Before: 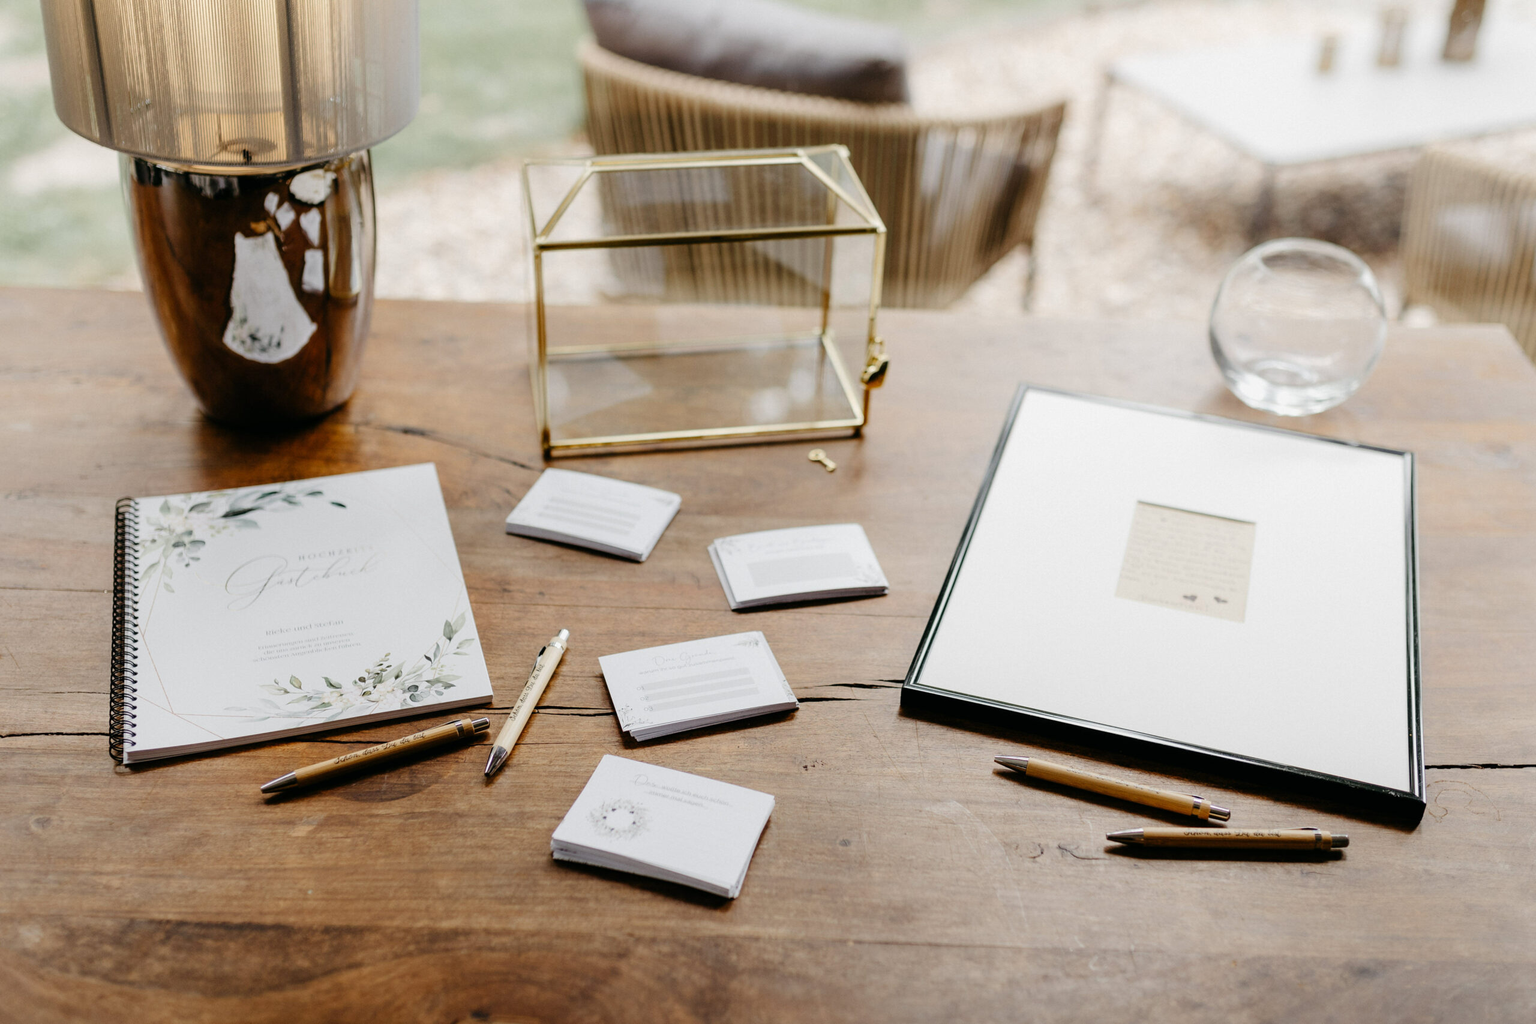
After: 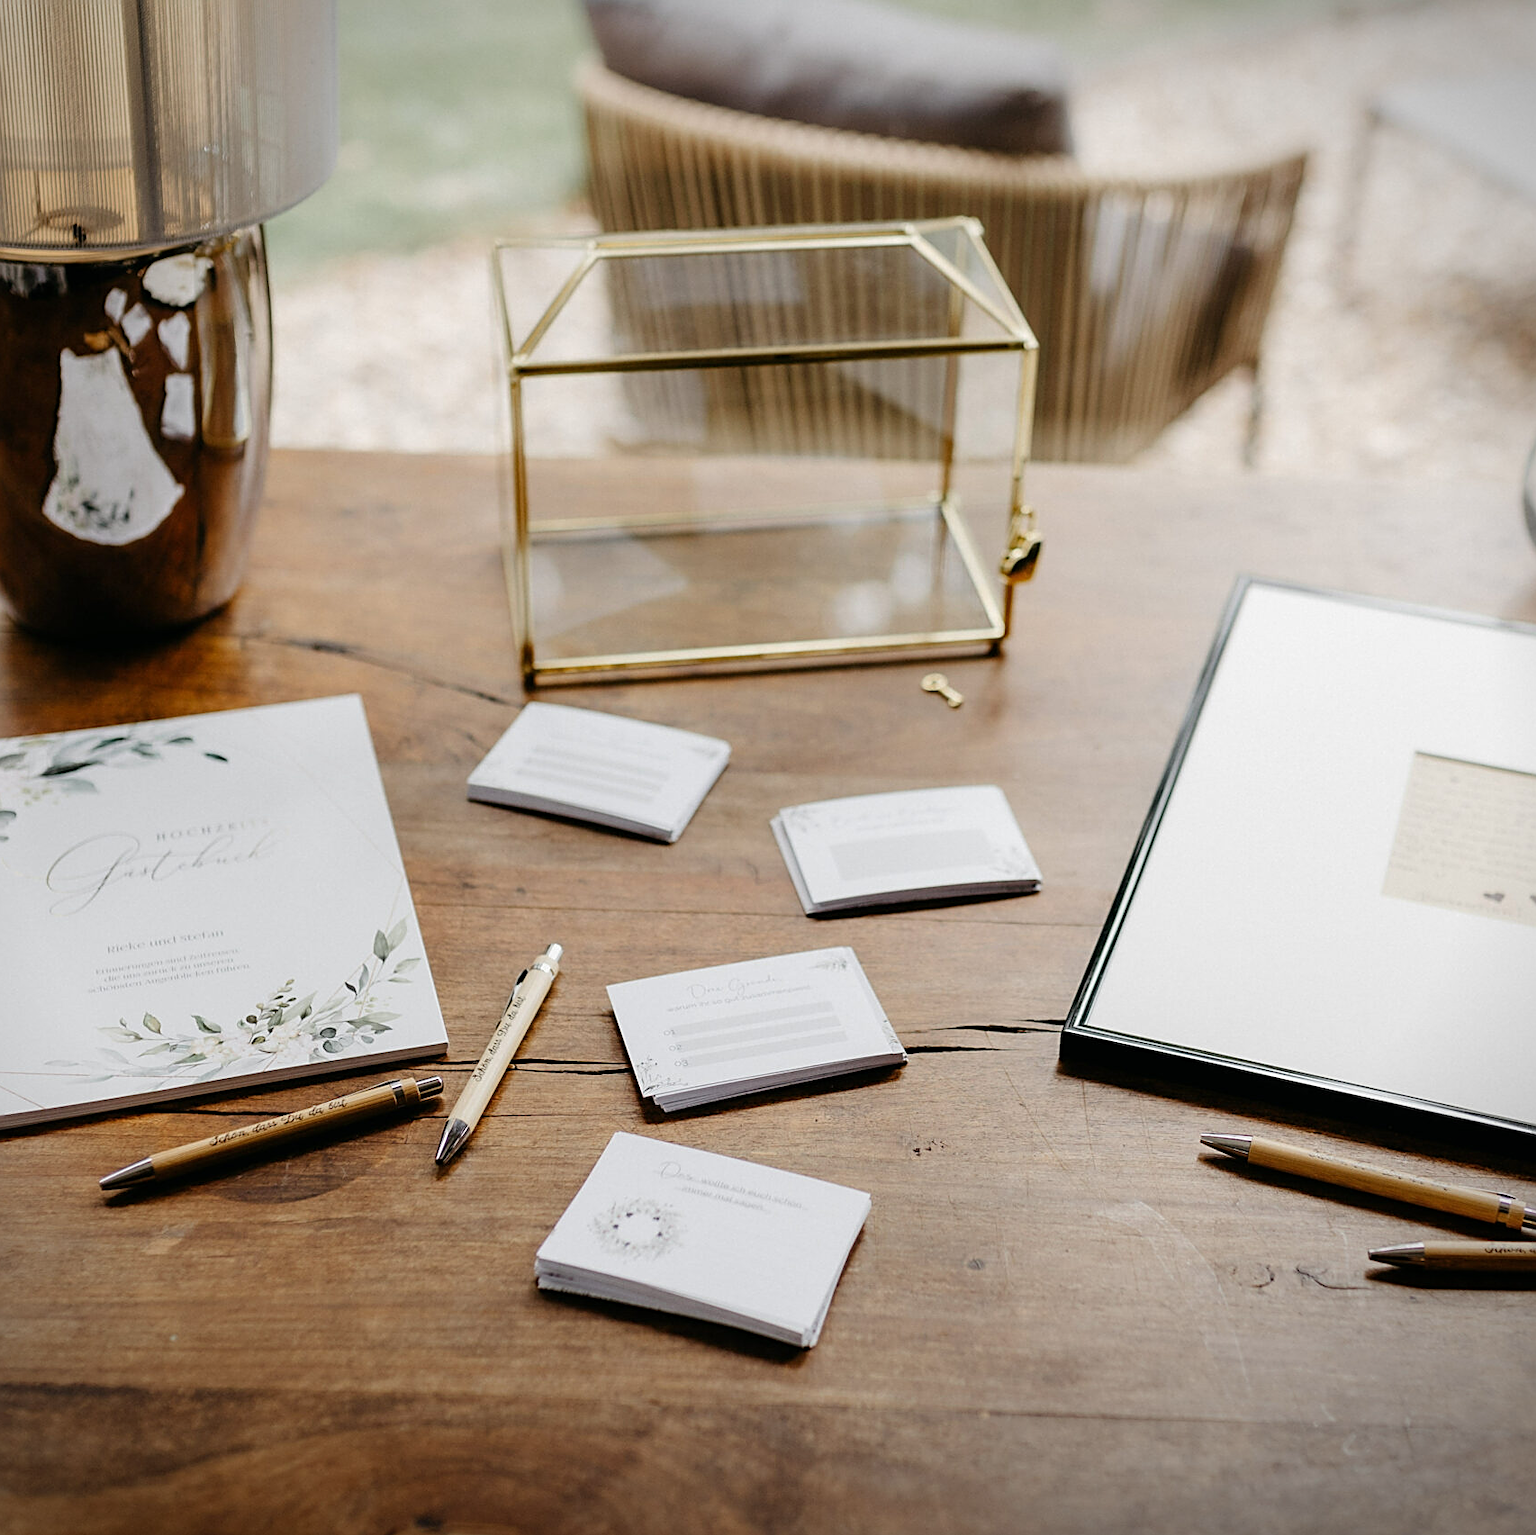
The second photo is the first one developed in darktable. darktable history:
sharpen: on, module defaults
vignetting: fall-off start 97.23%, saturation -0.024, center (-0.033, -0.042), width/height ratio 1.179, unbound false
crop and rotate: left 12.673%, right 20.66%
